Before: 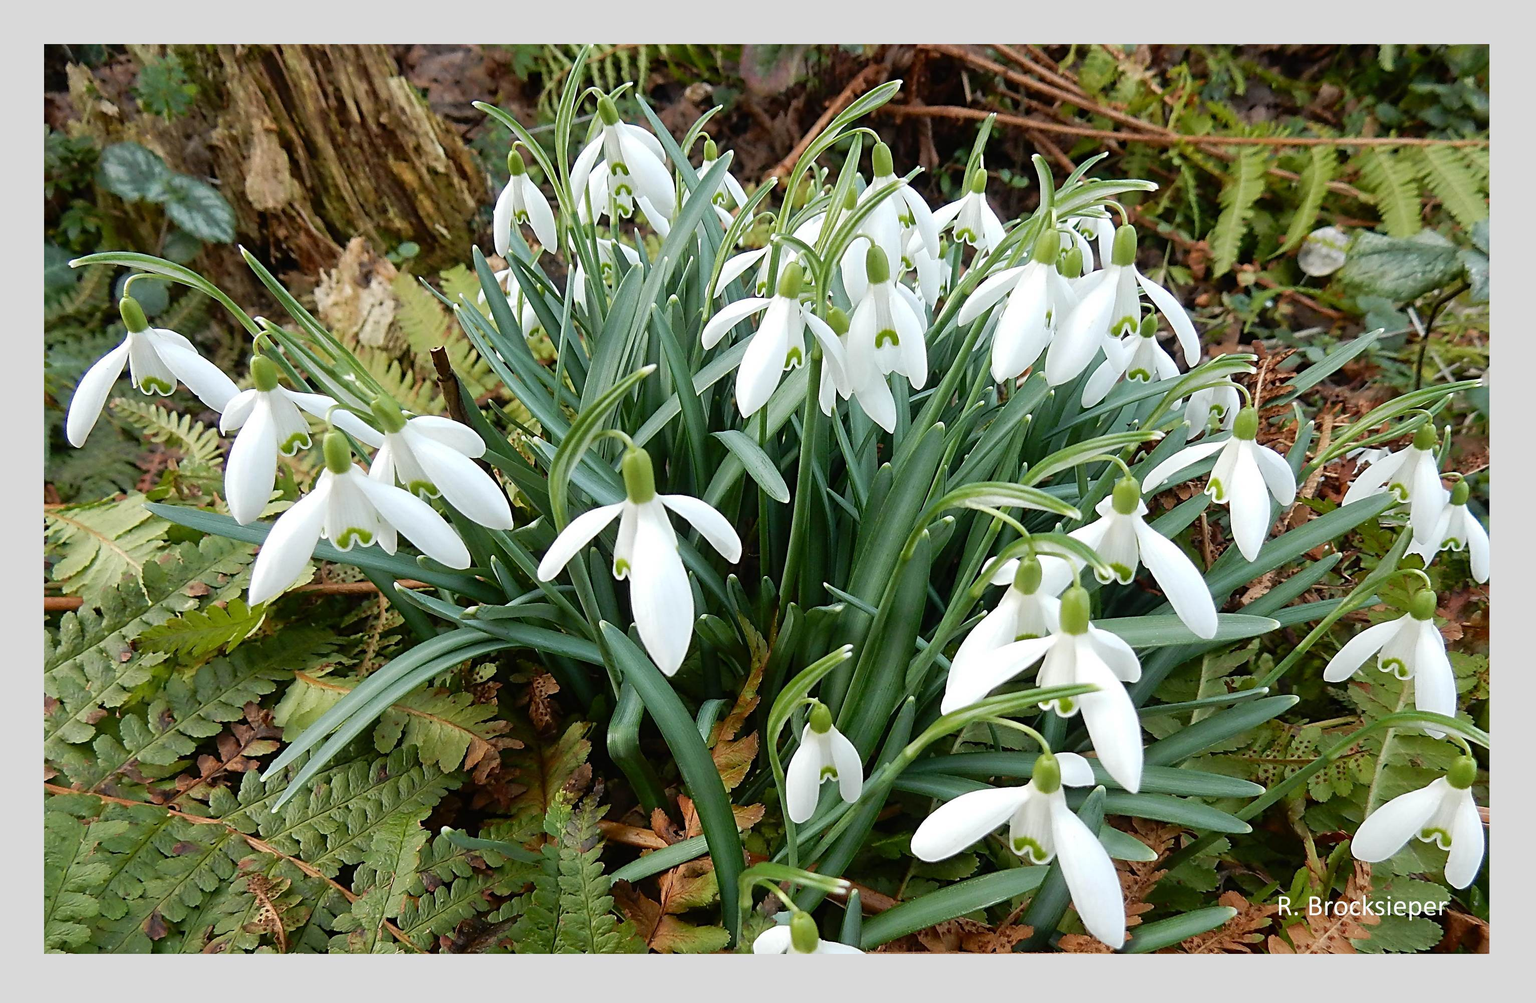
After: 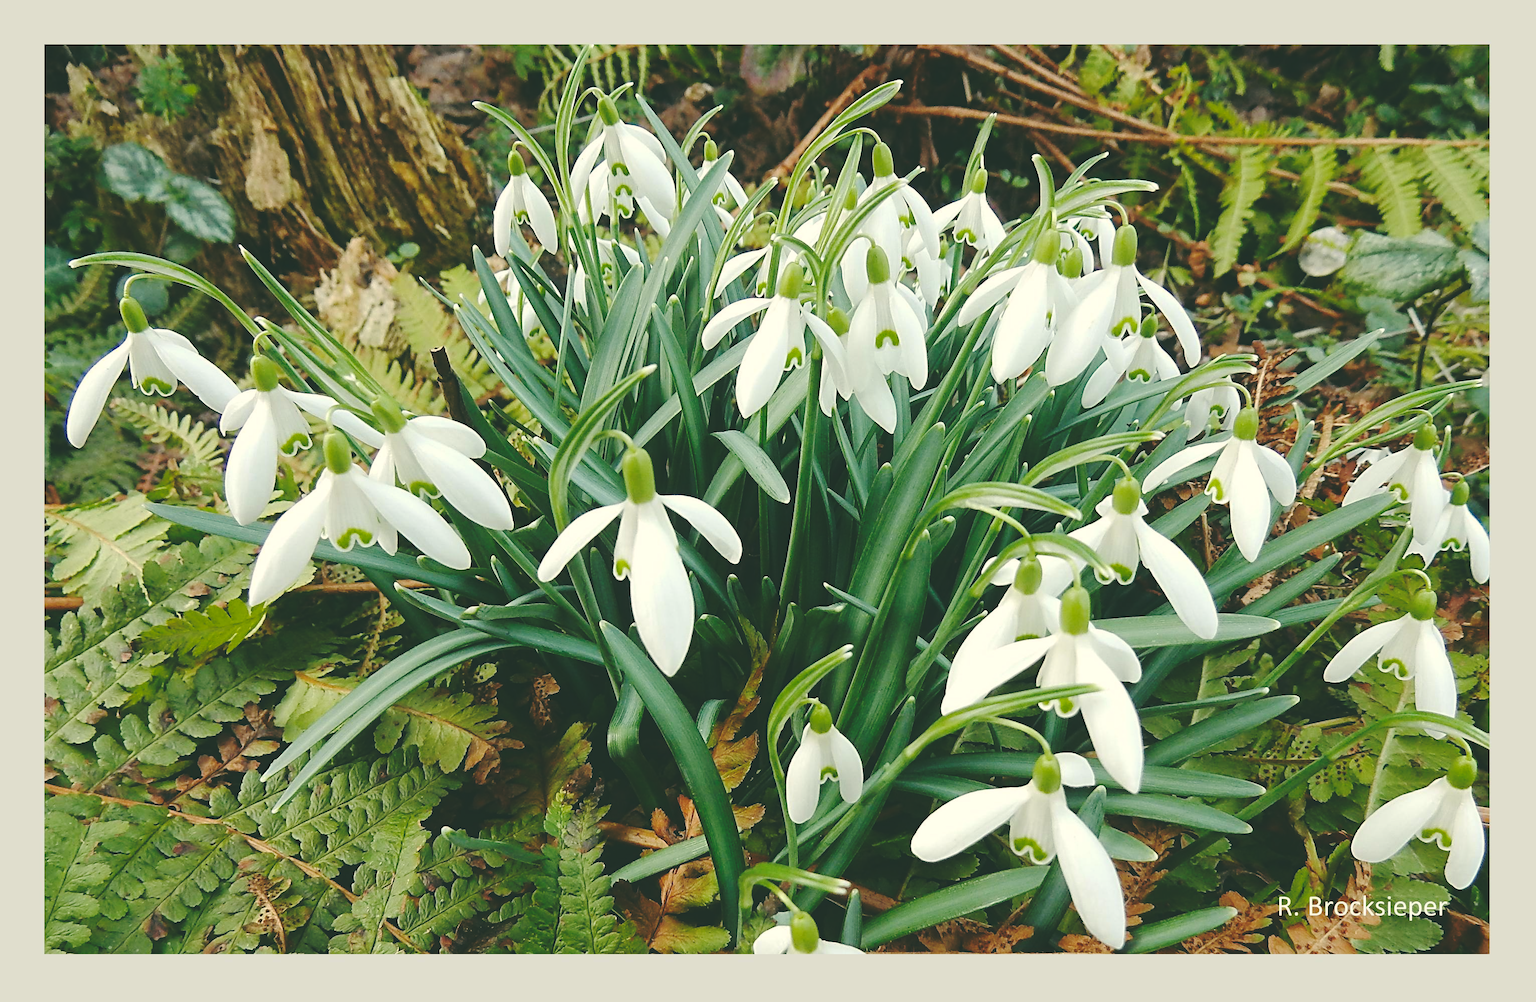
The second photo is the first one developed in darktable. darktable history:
base curve: curves: ch0 [(0, 0.024) (0.055, 0.065) (0.121, 0.166) (0.236, 0.319) (0.693, 0.726) (1, 1)], preserve colors none
color correction: highlights a* -0.482, highlights b* 9.48, shadows a* -9.48, shadows b* 0.803
